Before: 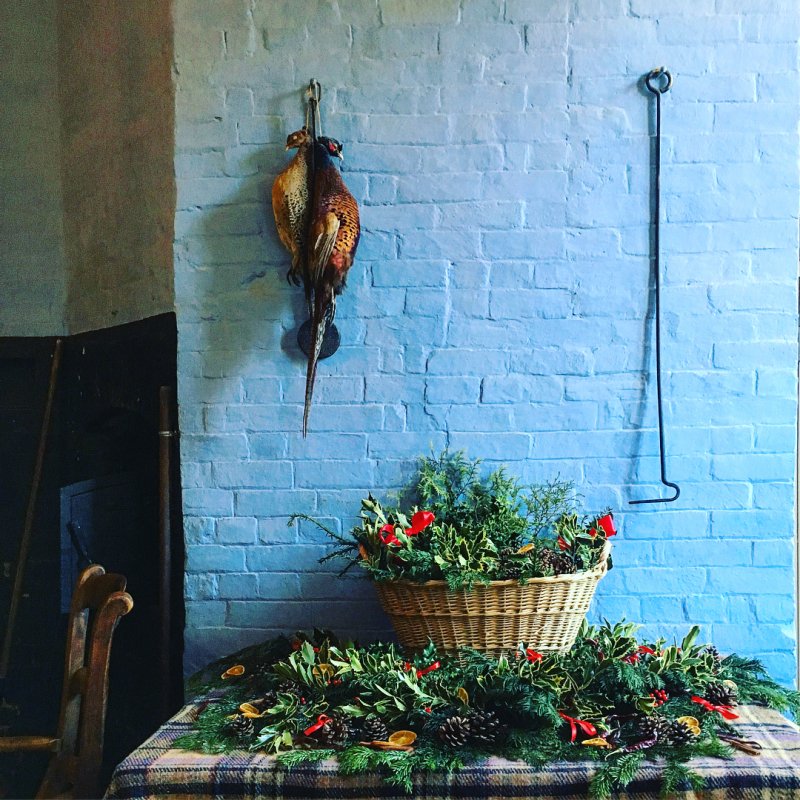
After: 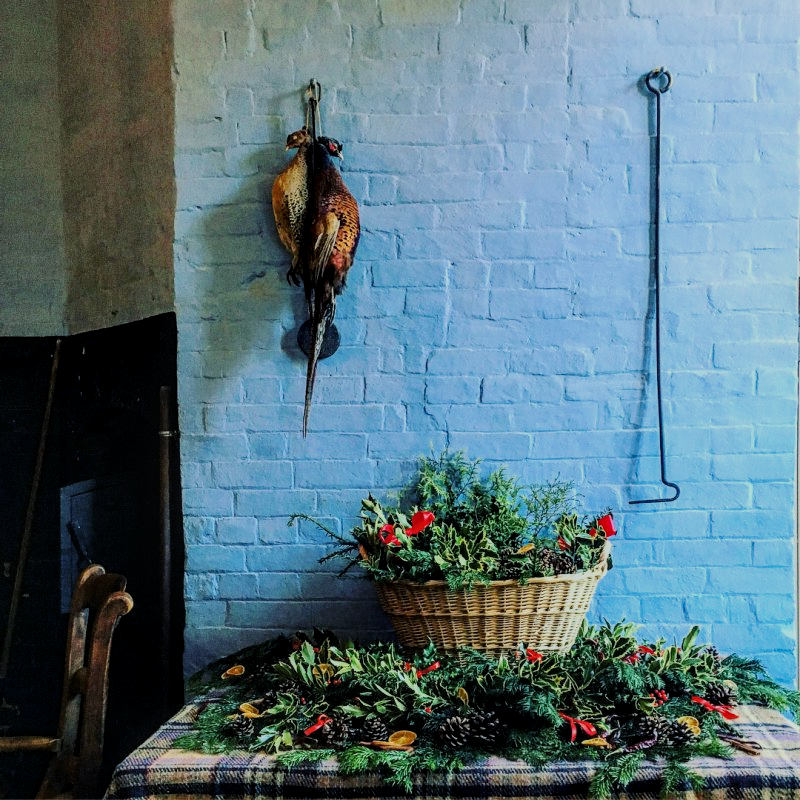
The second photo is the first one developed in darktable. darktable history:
local contrast: on, module defaults
filmic rgb: black relative exposure -7.65 EV, white relative exposure 4.56 EV, hardness 3.61, color science v6 (2022)
